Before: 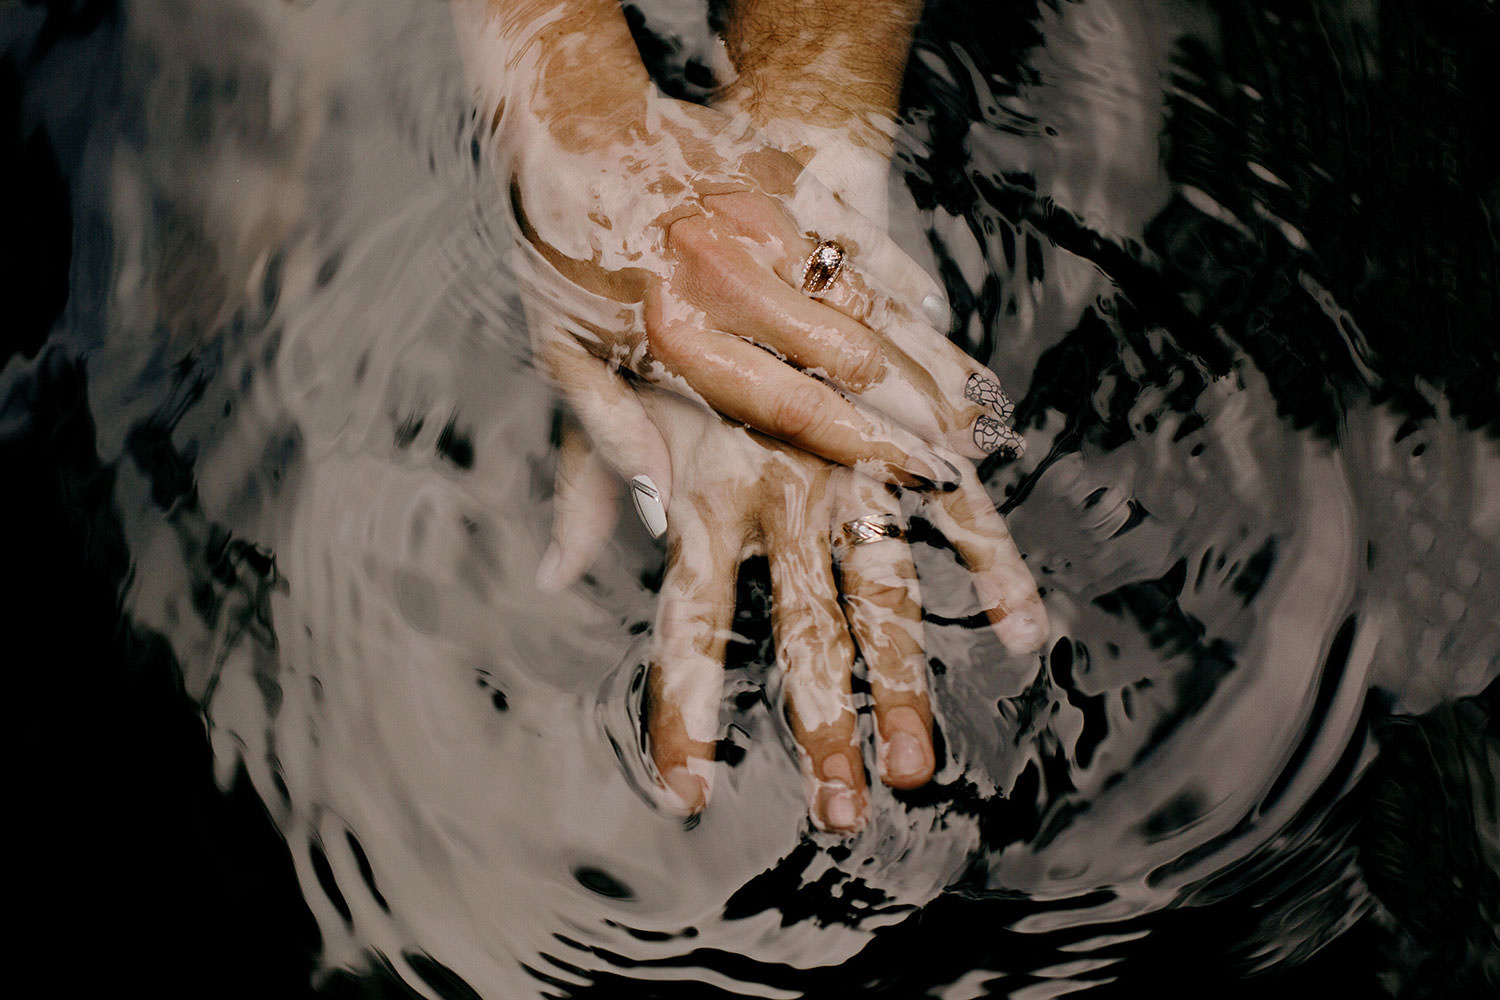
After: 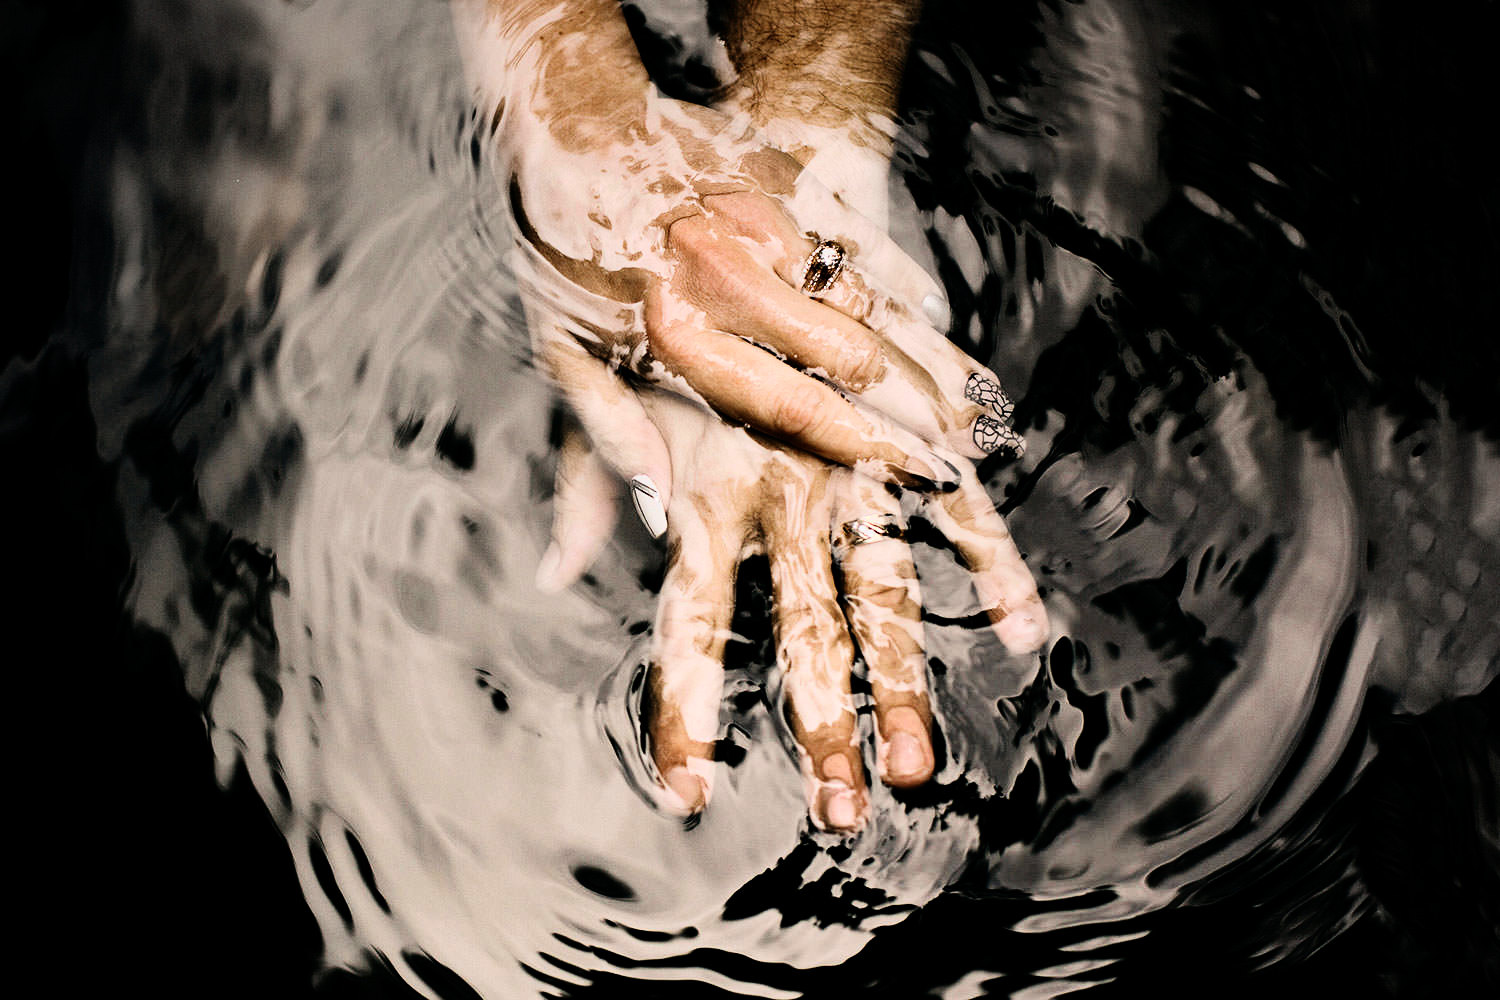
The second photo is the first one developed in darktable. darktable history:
graduated density: on, module defaults
rgb curve: curves: ch0 [(0, 0) (0.21, 0.15) (0.24, 0.21) (0.5, 0.75) (0.75, 0.96) (0.89, 0.99) (1, 1)]; ch1 [(0, 0.02) (0.21, 0.13) (0.25, 0.2) (0.5, 0.67) (0.75, 0.9) (0.89, 0.97) (1, 1)]; ch2 [(0, 0.02) (0.21, 0.13) (0.25, 0.2) (0.5, 0.67) (0.75, 0.9) (0.89, 0.97) (1, 1)], compensate middle gray true
vignetting: fall-off start 71.74%
